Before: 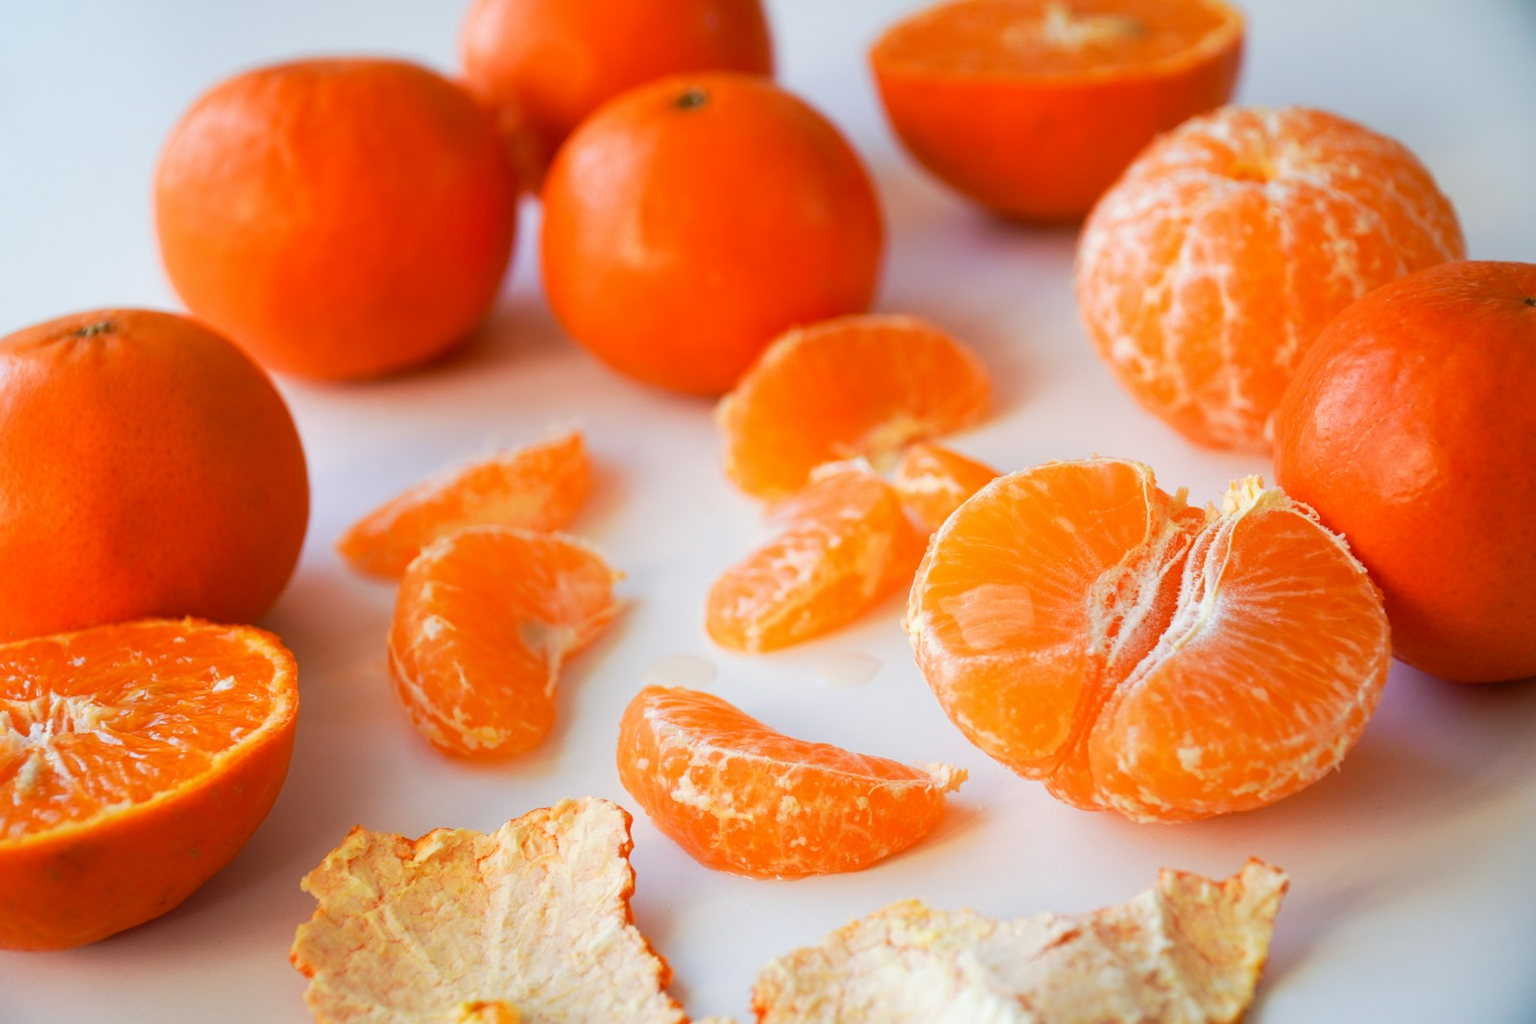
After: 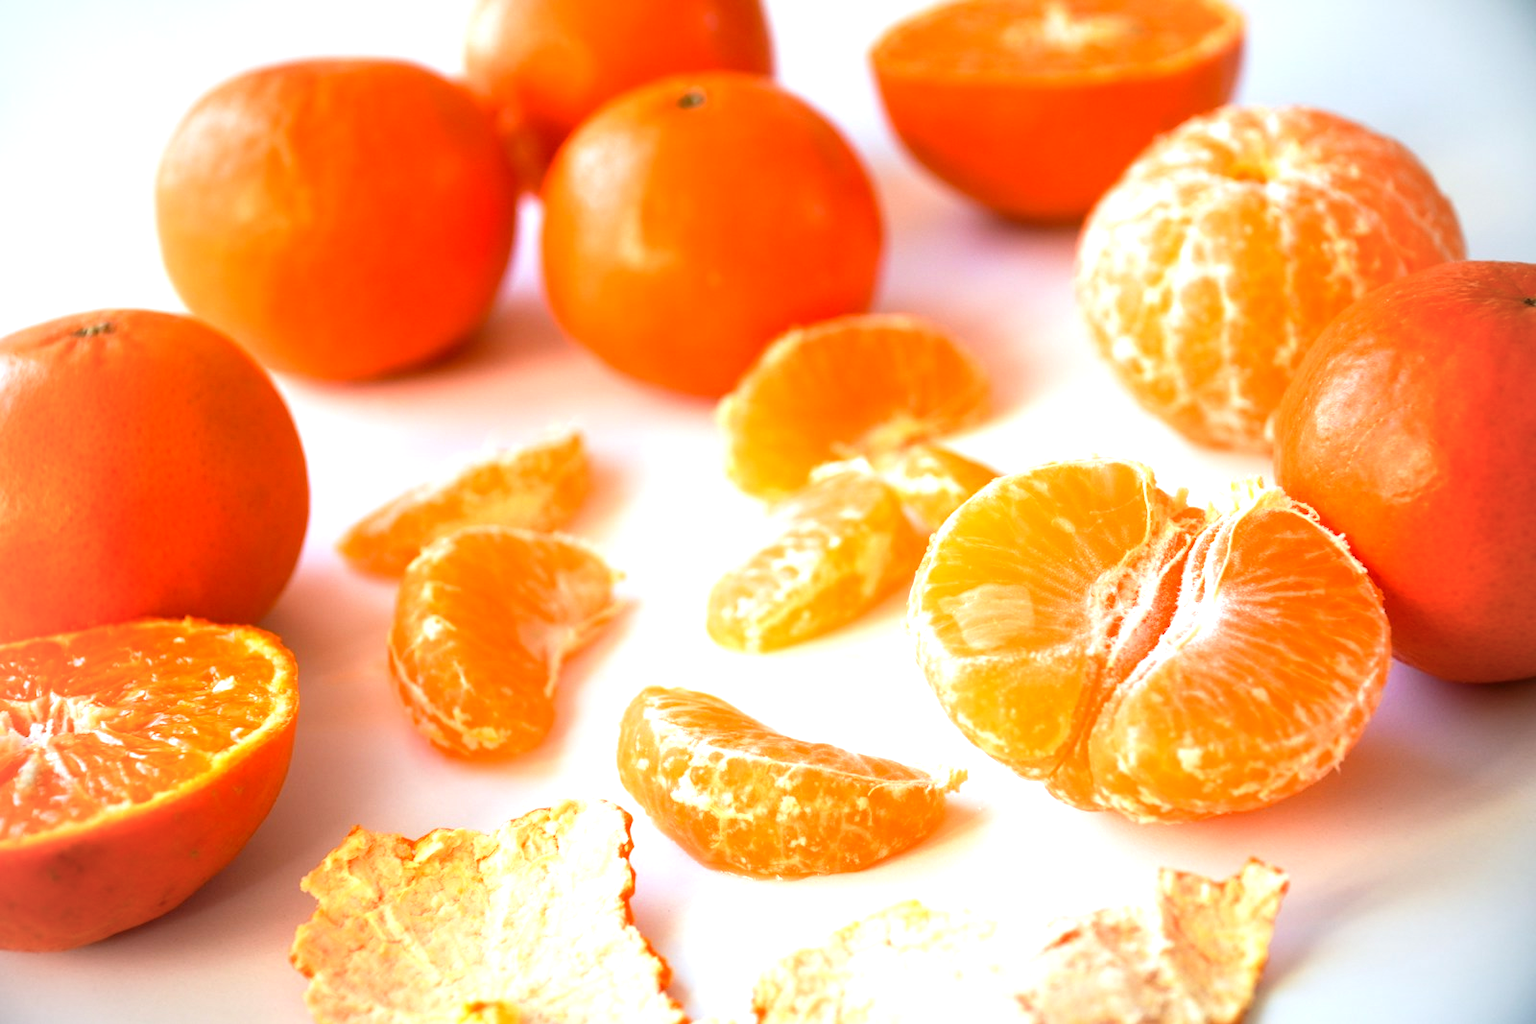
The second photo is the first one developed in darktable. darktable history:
vignetting: fall-off radius 60.79%, brightness -0.46, saturation -0.305
tone equalizer: -8 EV -0.411 EV, -7 EV -0.408 EV, -6 EV -0.359 EV, -5 EV -0.233 EV, -3 EV 0.199 EV, -2 EV 0.35 EV, -1 EV 0.414 EV, +0 EV 0.43 EV
exposure: black level correction 0.001, exposure 0.498 EV, compensate exposure bias true, compensate highlight preservation false
